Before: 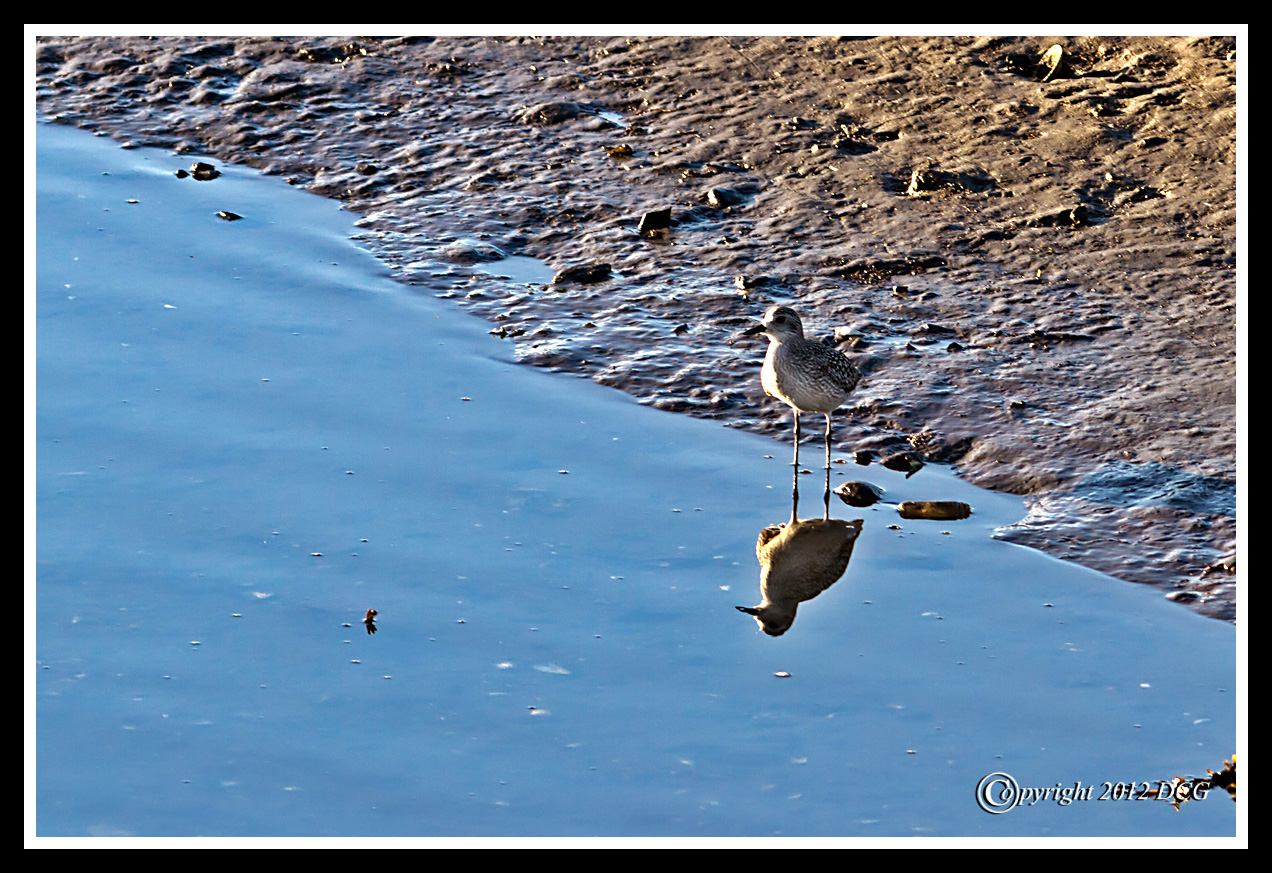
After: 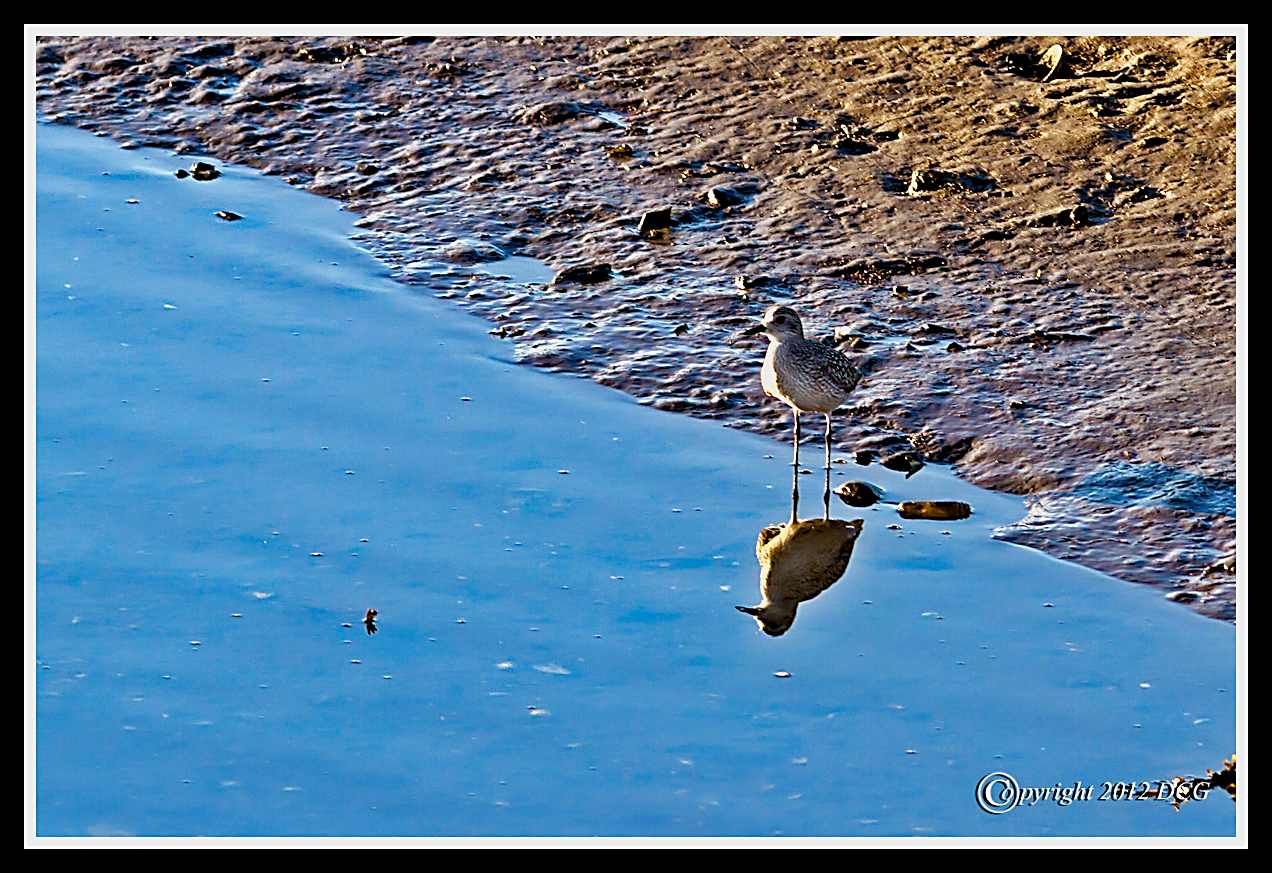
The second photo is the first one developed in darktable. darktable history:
color balance rgb: global offset › luminance -0.5%, perceptual saturation grading › highlights -17.77%, perceptual saturation grading › mid-tones 33.1%, perceptual saturation grading › shadows 50.52%, perceptual brilliance grading › highlights 10.8%, perceptual brilliance grading › shadows -10.8%, global vibrance 24.22%, contrast -25%
sharpen: on, module defaults
